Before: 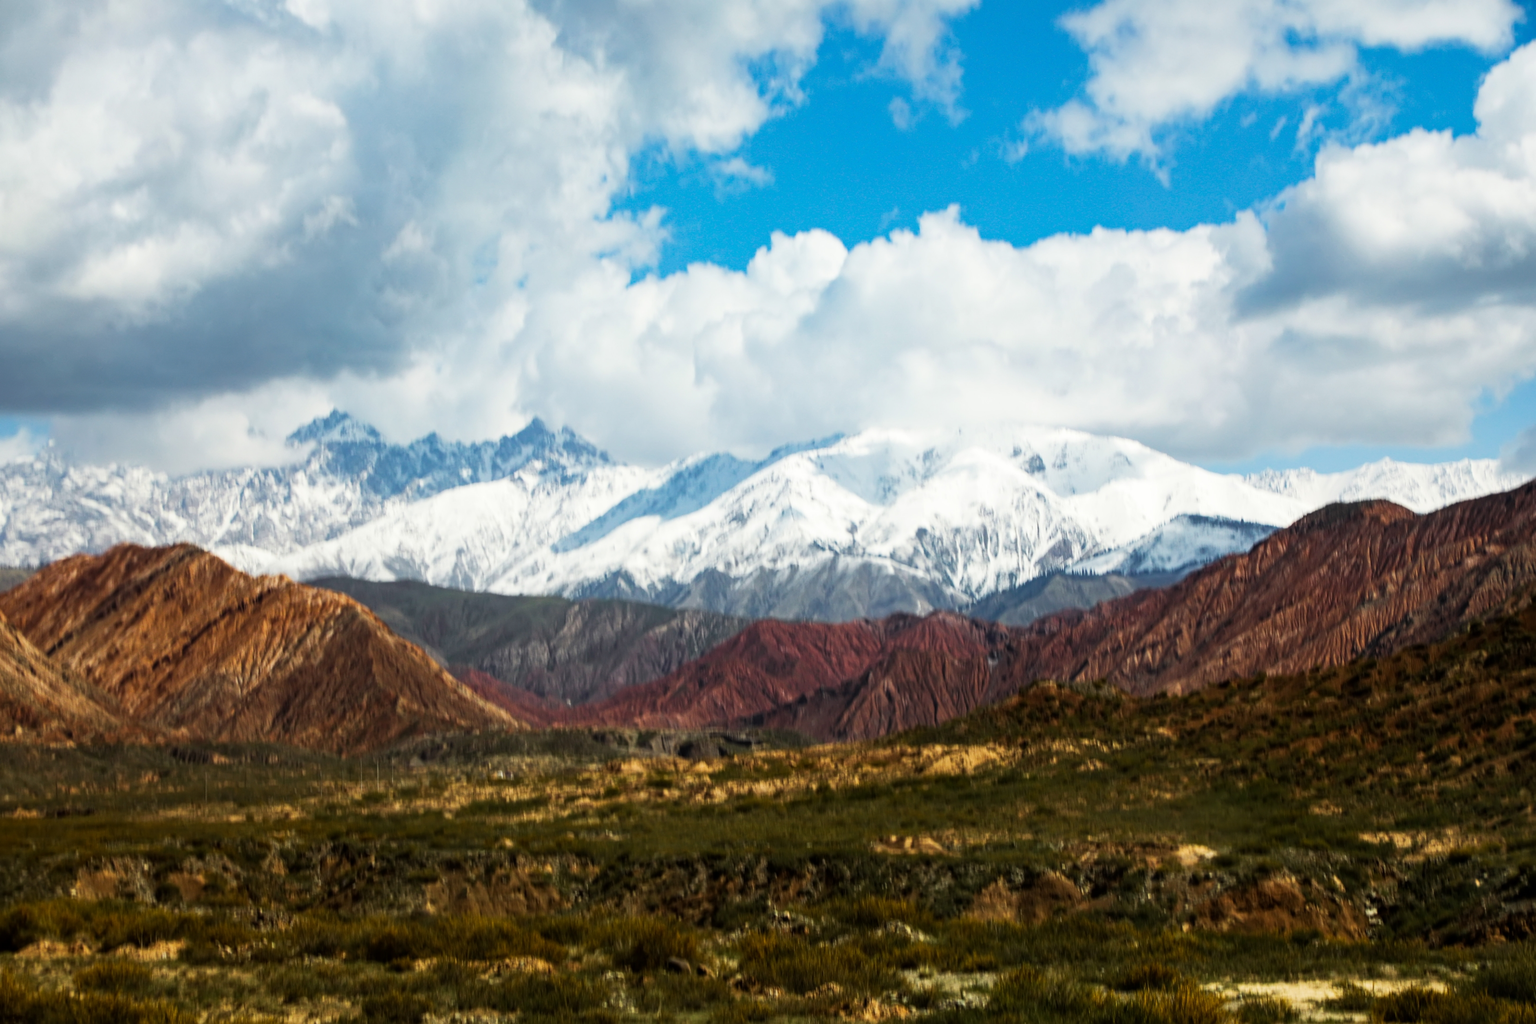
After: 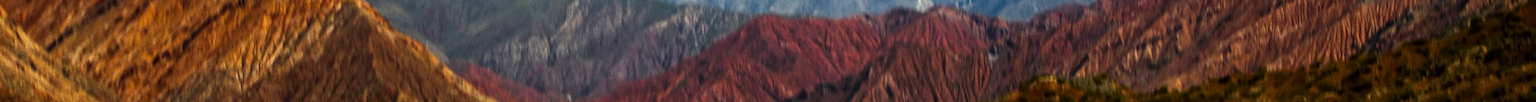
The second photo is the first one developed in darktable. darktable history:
crop and rotate: top 59.084%, bottom 30.916%
color correction: saturation 1.32
grain: coarseness 3.21 ISO
